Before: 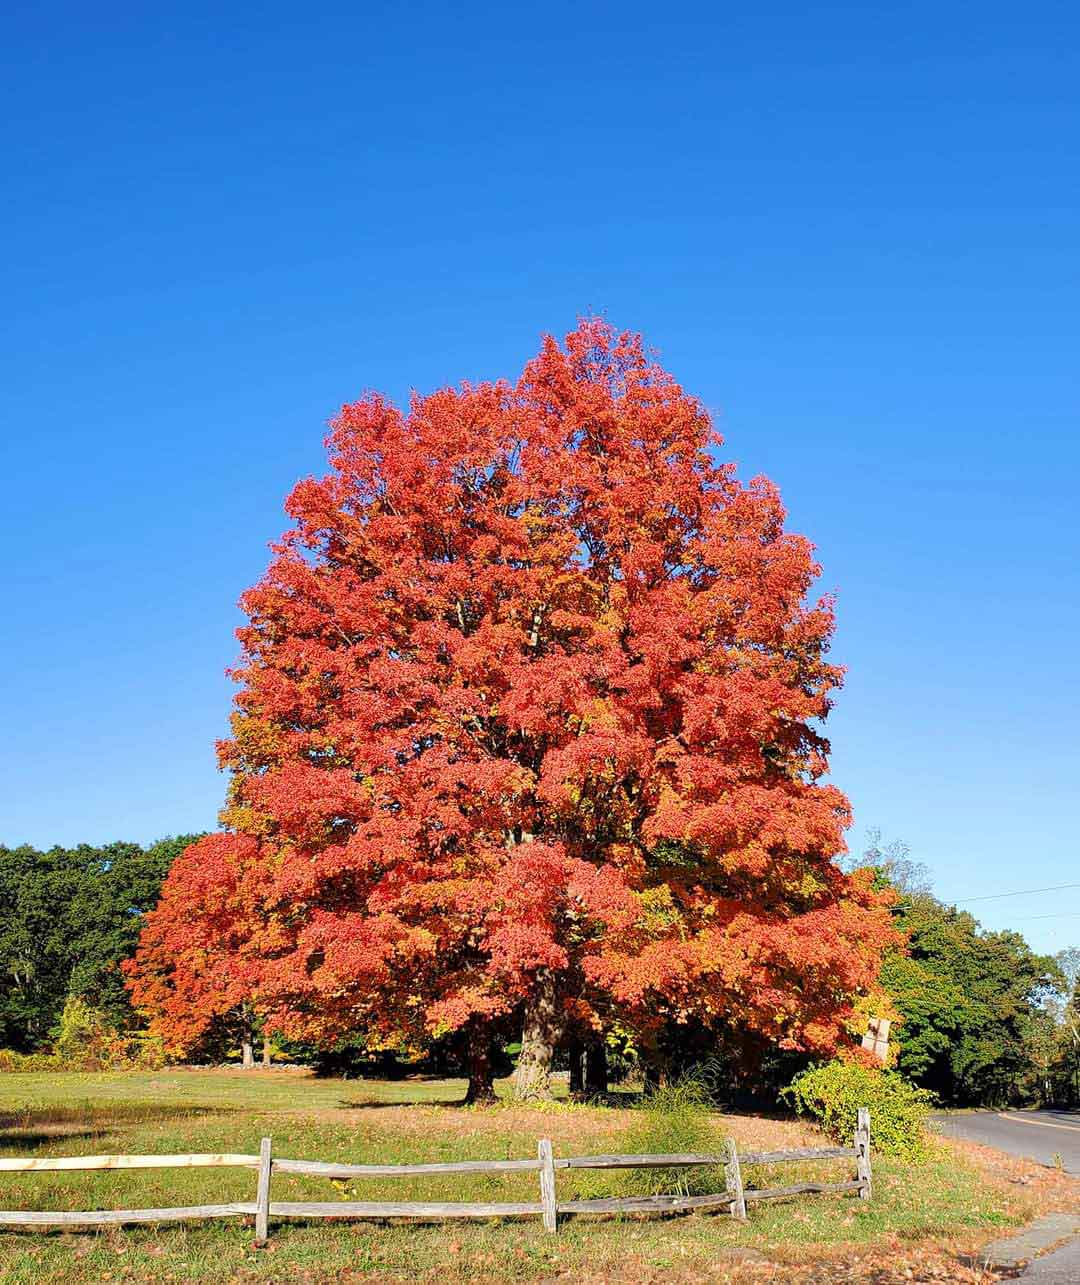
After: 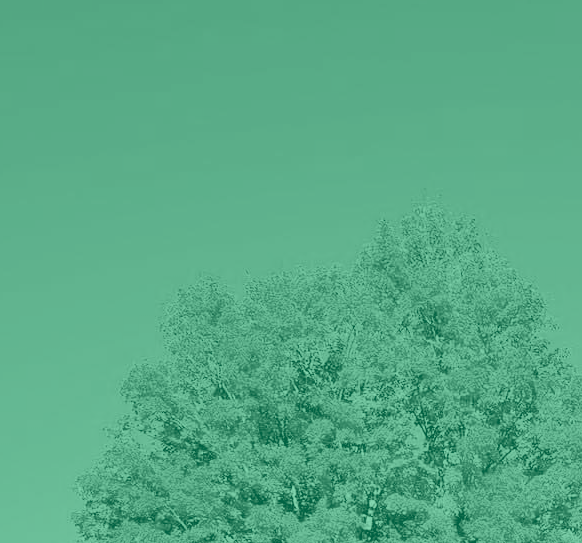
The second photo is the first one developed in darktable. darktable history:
white balance: red 0.926, green 1.003, blue 1.133
filmic rgb: black relative exposure -7.65 EV, white relative exposure 4.56 EV, hardness 3.61, contrast 1.05
colorize: hue 147.6°, saturation 65%, lightness 21.64%
crop: left 15.306%, top 9.065%, right 30.789%, bottom 48.638%
exposure: black level correction 0, exposure 0.5 EV, compensate exposure bias true, compensate highlight preservation false
